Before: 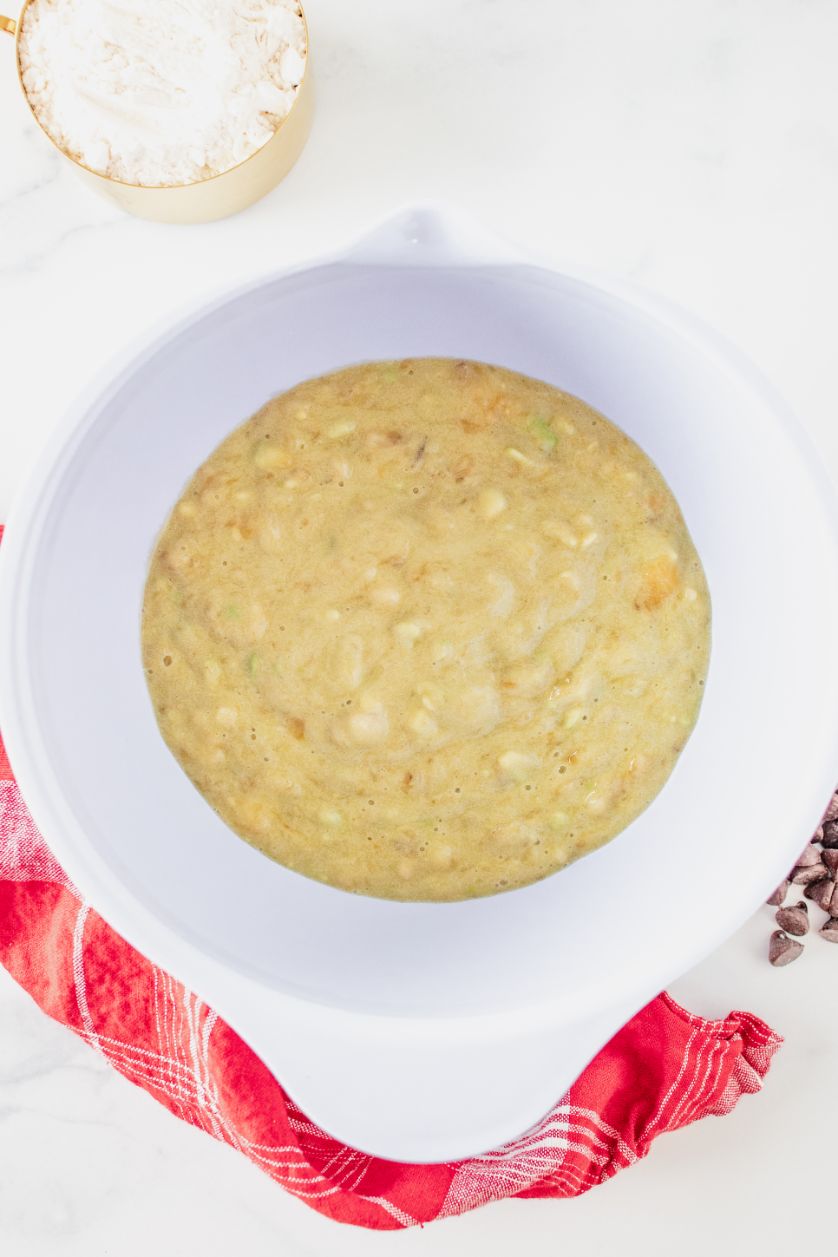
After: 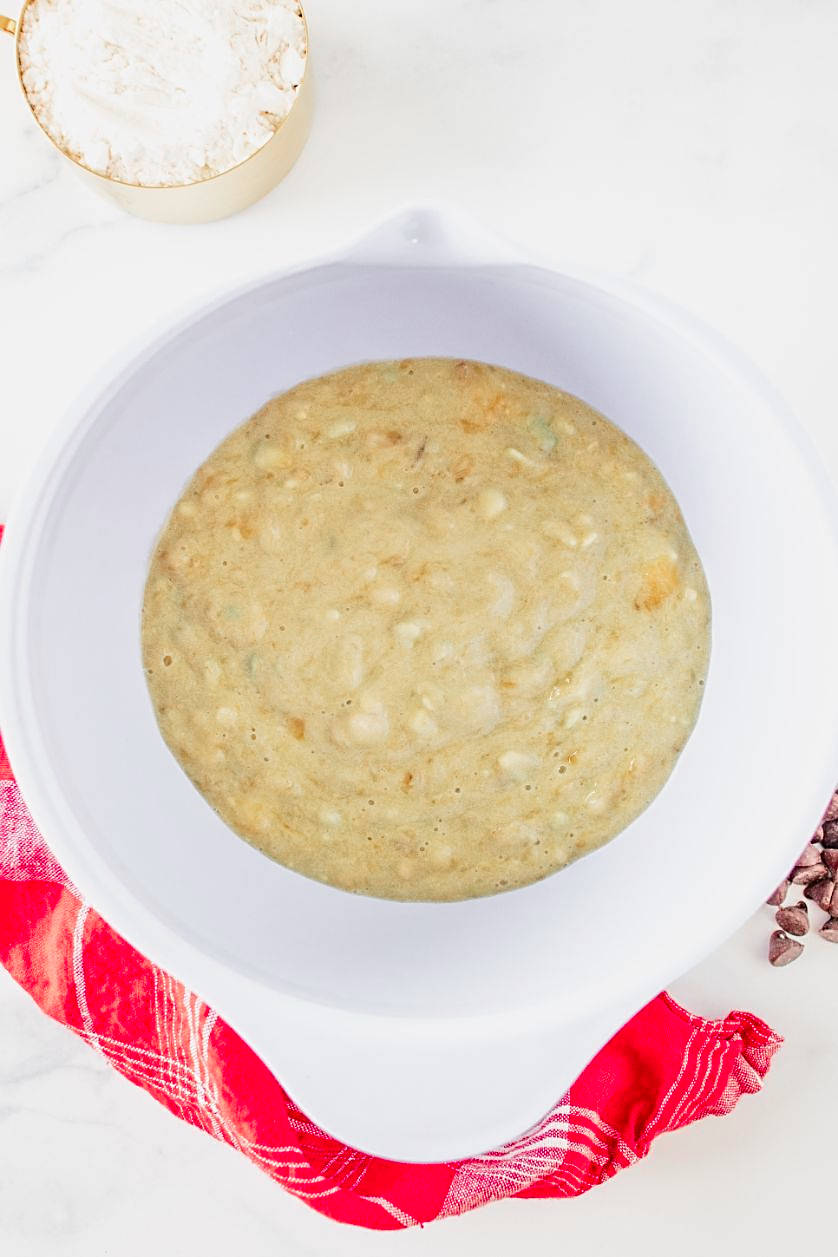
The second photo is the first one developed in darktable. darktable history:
sharpen: on, module defaults
color zones: curves: ch1 [(0, 0.679) (0.143, 0.647) (0.286, 0.261) (0.378, -0.011) (0.571, 0.396) (0.714, 0.399) (0.857, 0.406) (1, 0.679)]
